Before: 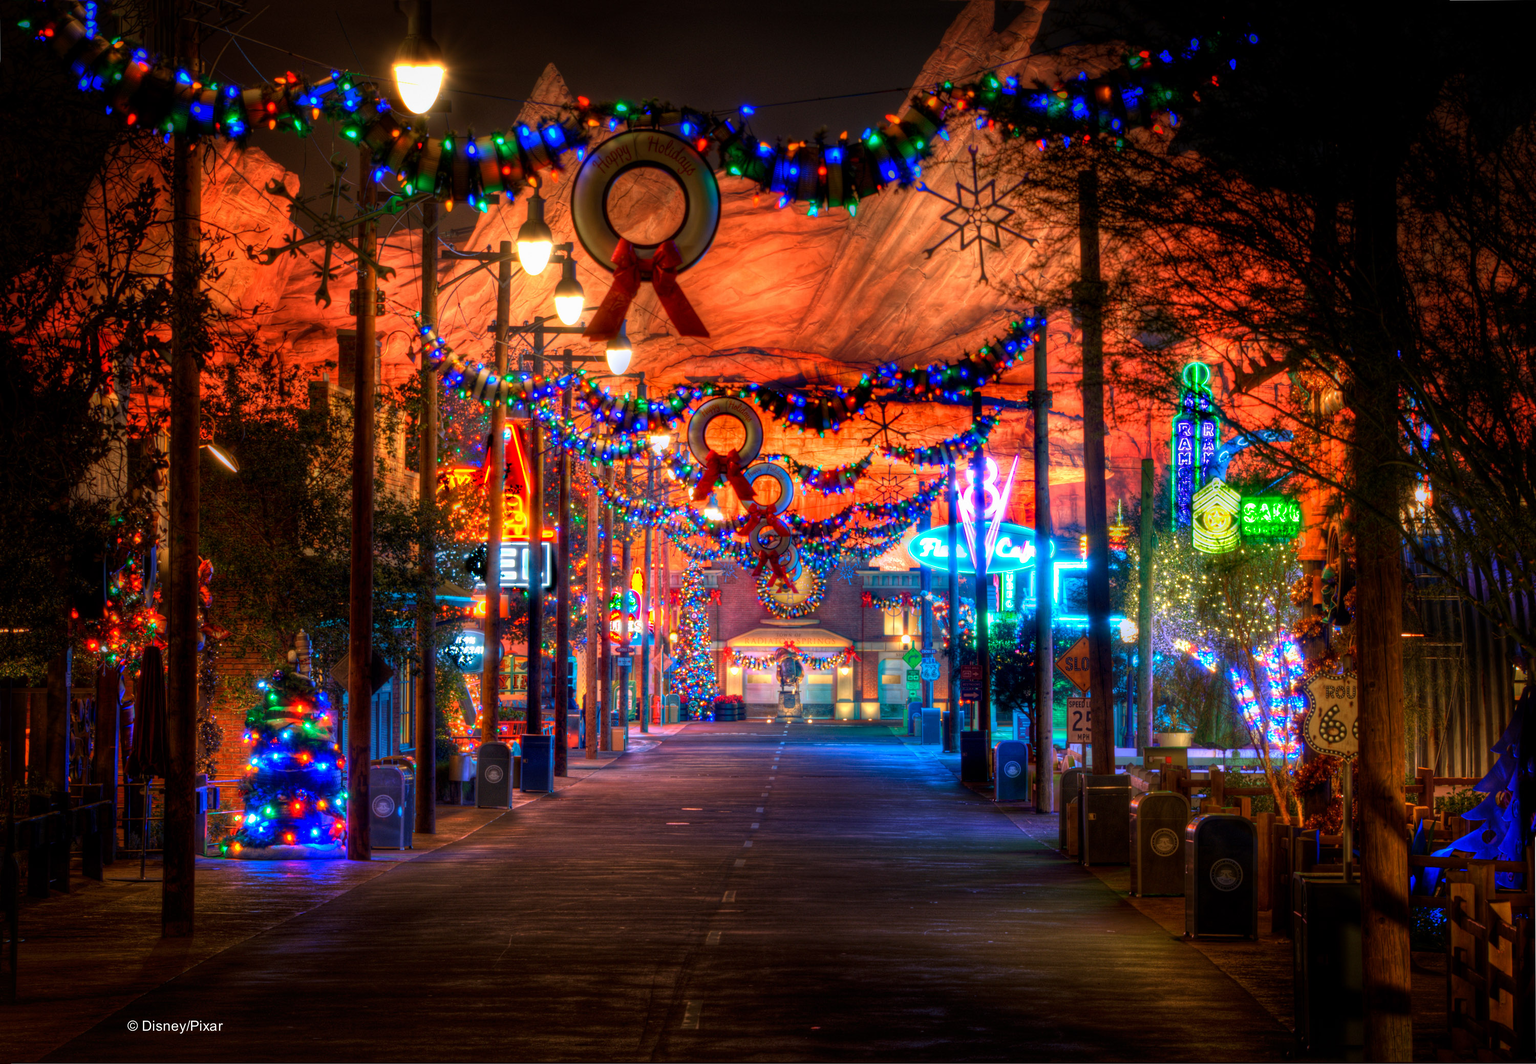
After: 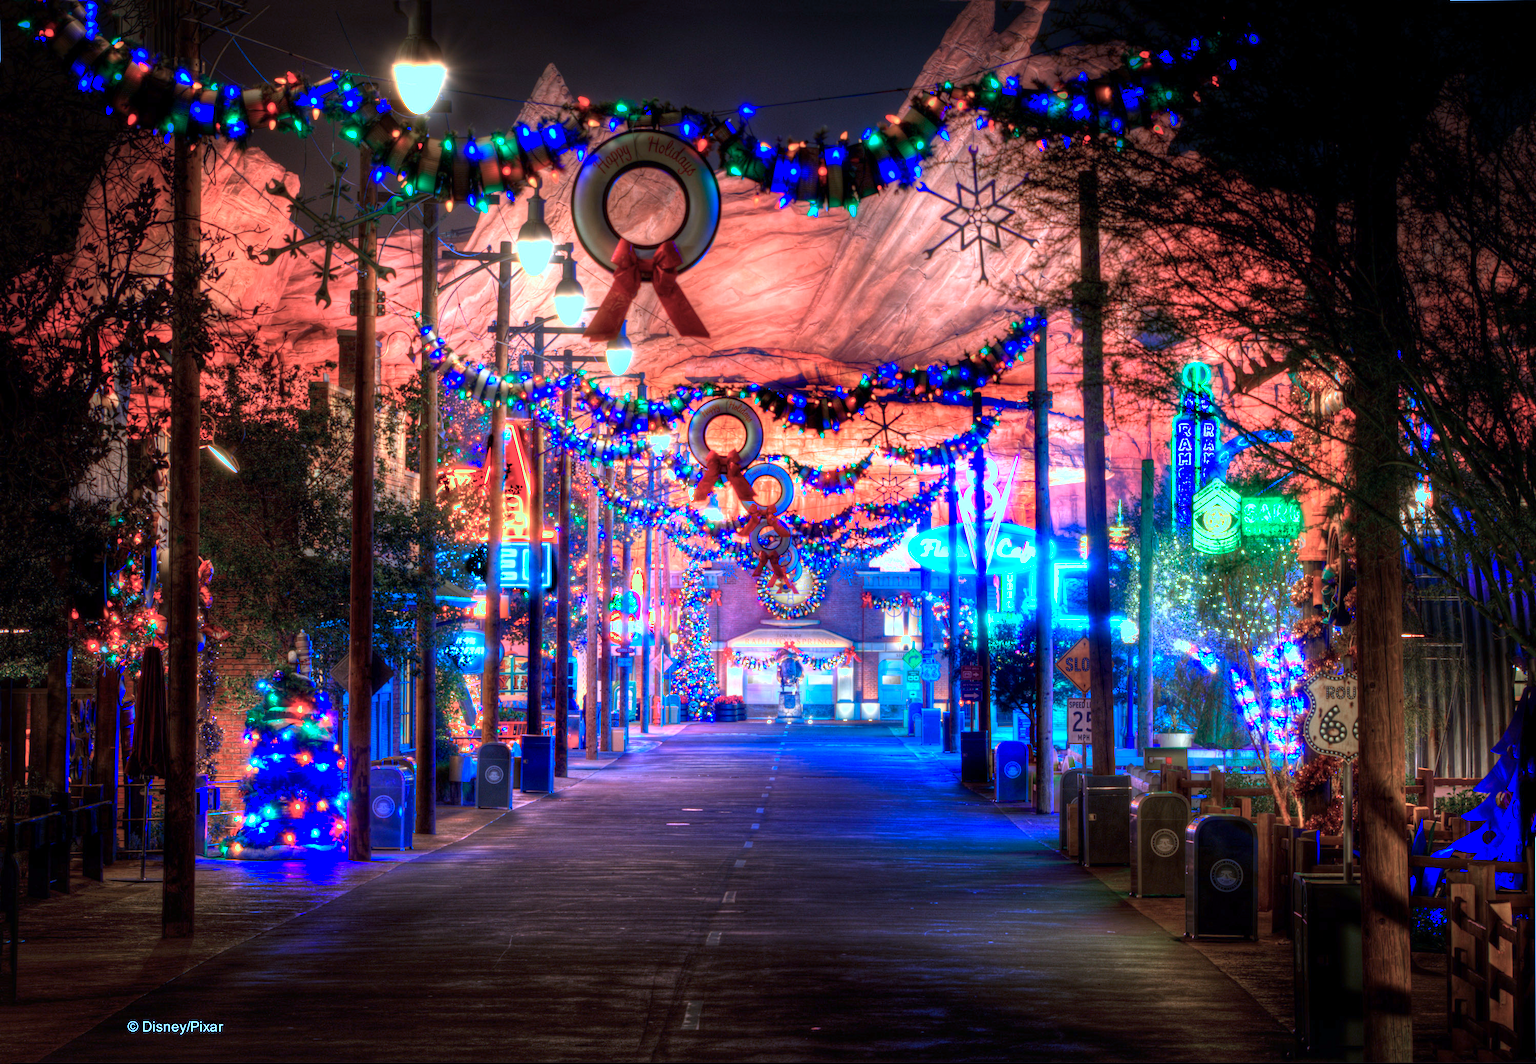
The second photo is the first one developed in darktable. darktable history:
color calibration: illuminant as shot in camera, x 0.462, y 0.419, temperature 2651.64 K
exposure: exposure 0.722 EV, compensate highlight preservation false
